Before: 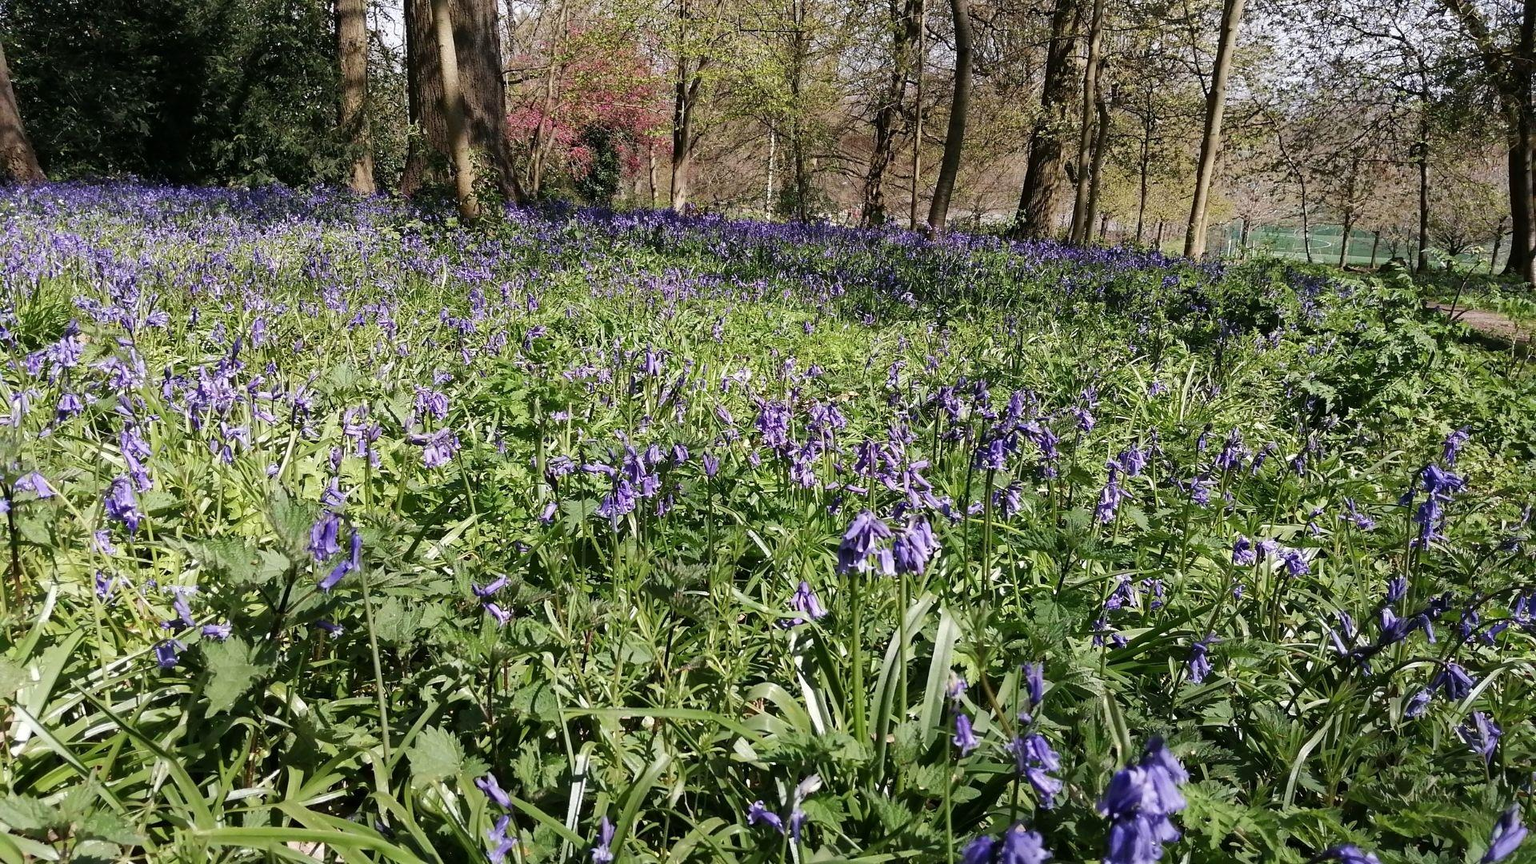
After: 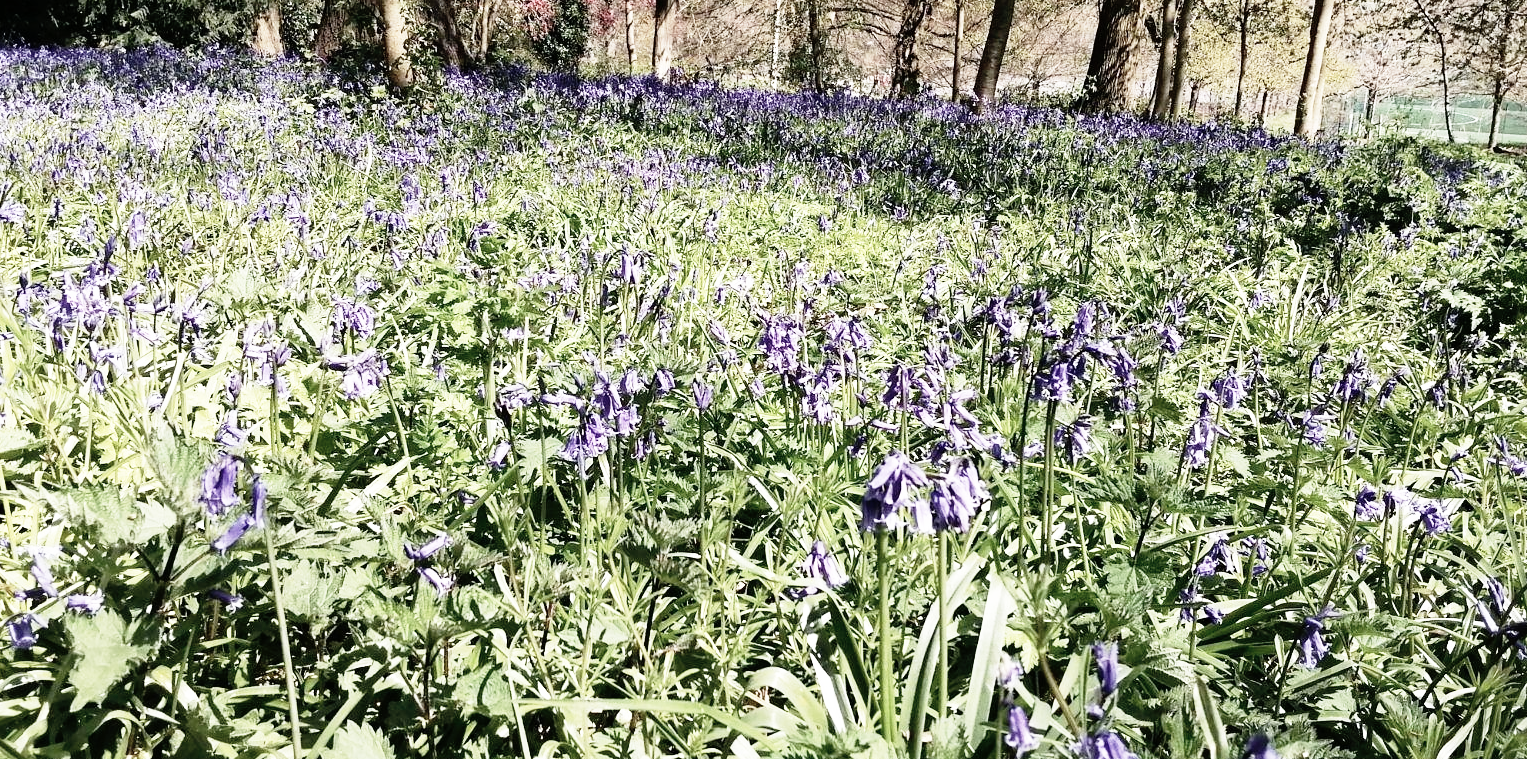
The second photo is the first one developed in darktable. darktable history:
crop: left 9.737%, top 17.283%, right 10.702%, bottom 12.398%
base curve: curves: ch0 [(0, 0) (0.012, 0.01) (0.073, 0.168) (0.31, 0.711) (0.645, 0.957) (1, 1)], preserve colors none
contrast brightness saturation: contrast 0.102, saturation -0.377
